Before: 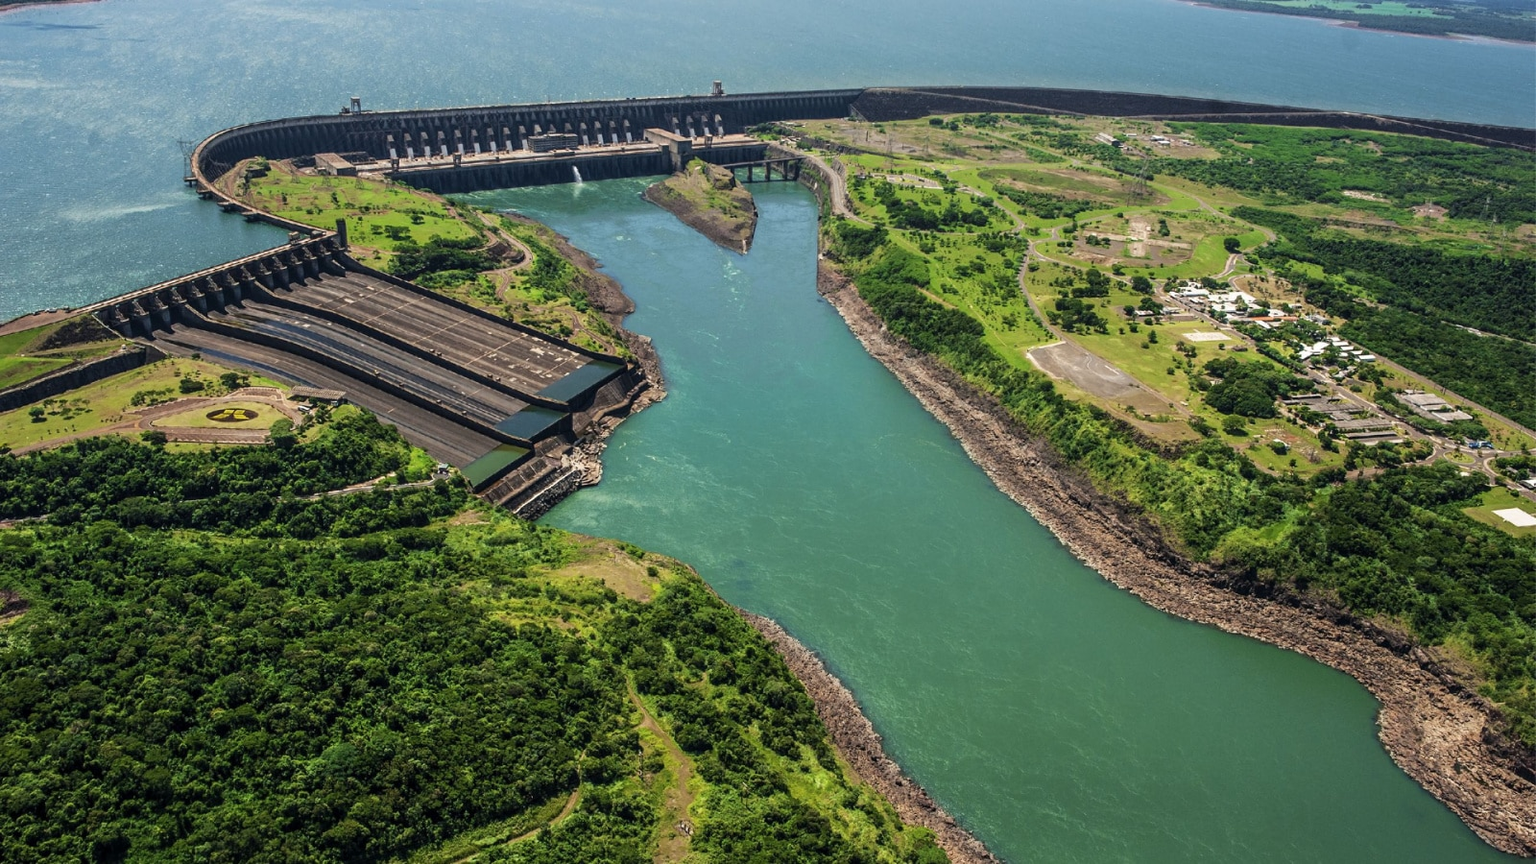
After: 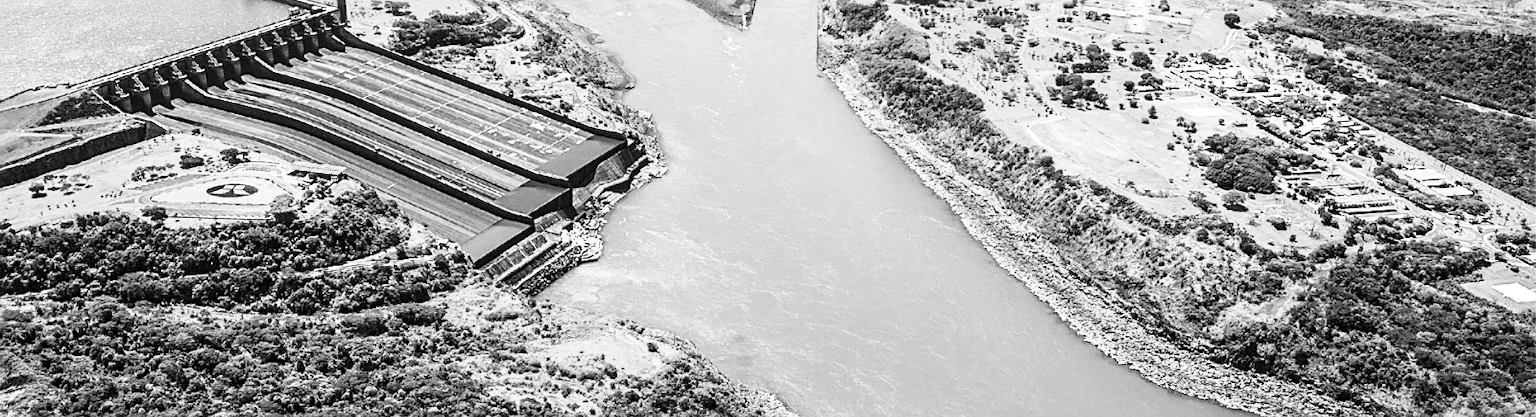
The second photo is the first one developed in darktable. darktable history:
exposure: black level correction 0.001, exposure 0.5 EV, compensate exposure bias true, compensate highlight preservation false
color balance rgb: perceptual saturation grading › global saturation 20%, global vibrance 20%
color correction: highlights a* 15.46, highlights b* -20.56
base curve: curves: ch0 [(0, 0) (0.018, 0.026) (0.143, 0.37) (0.33, 0.731) (0.458, 0.853) (0.735, 0.965) (0.905, 0.986) (1, 1)]
crop and rotate: top 26.056%, bottom 25.543%
sharpen: on, module defaults
monochrome: on, module defaults
